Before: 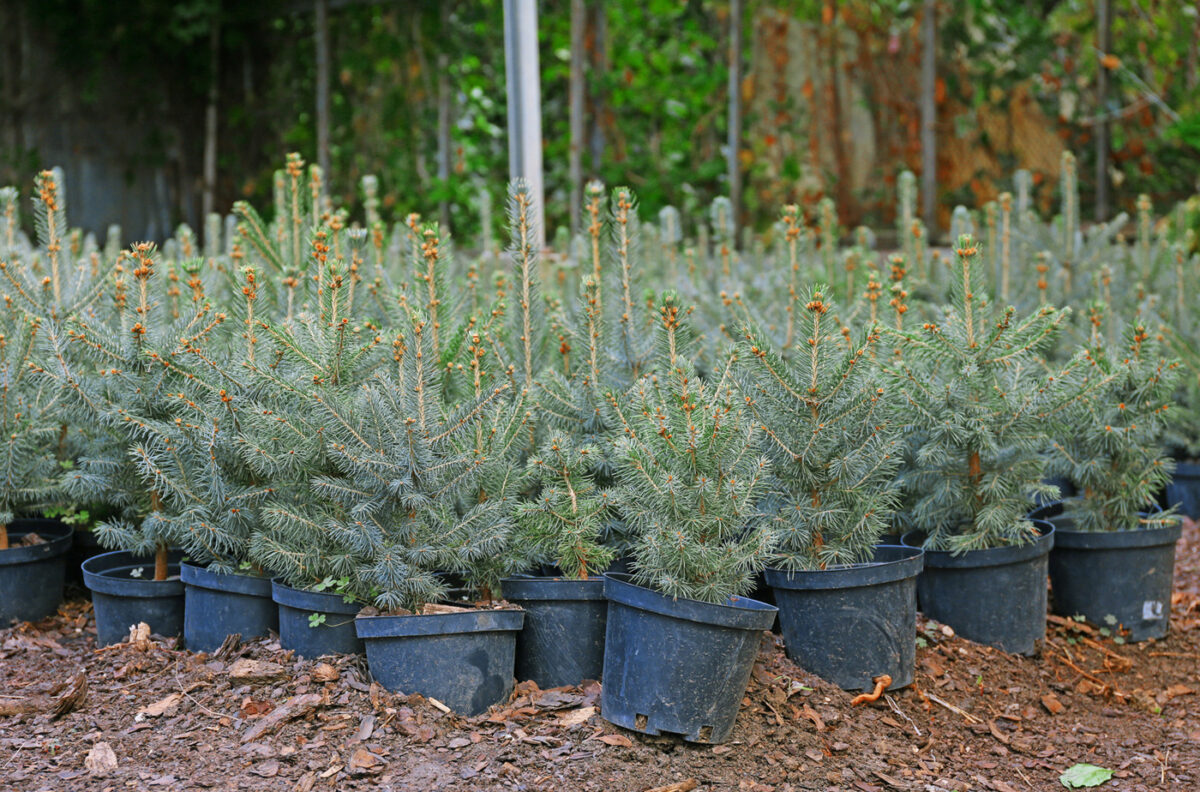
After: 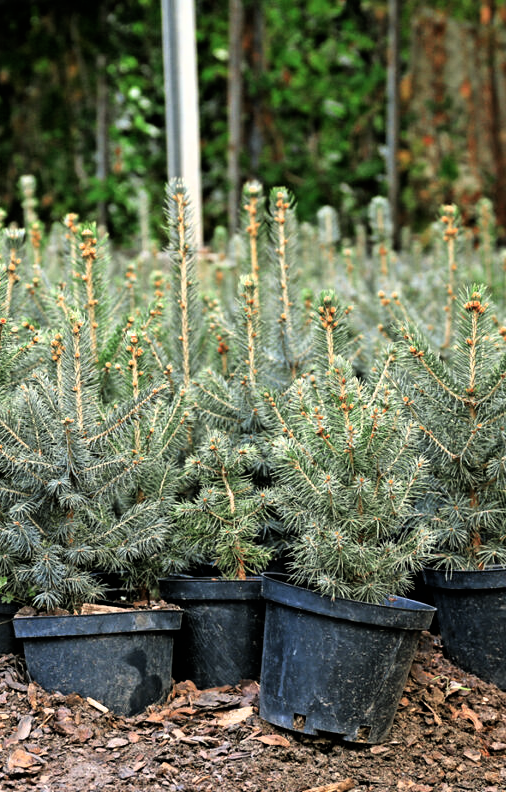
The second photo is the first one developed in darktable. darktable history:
crop: left 28.583%, right 29.231%
filmic rgb: black relative exposure -8.2 EV, white relative exposure 2.2 EV, threshold 3 EV, hardness 7.11, latitude 85.74%, contrast 1.696, highlights saturation mix -4%, shadows ↔ highlights balance -2.69%, color science v5 (2021), contrast in shadows safe, contrast in highlights safe, enable highlight reconstruction true
white balance: red 1.029, blue 0.92
